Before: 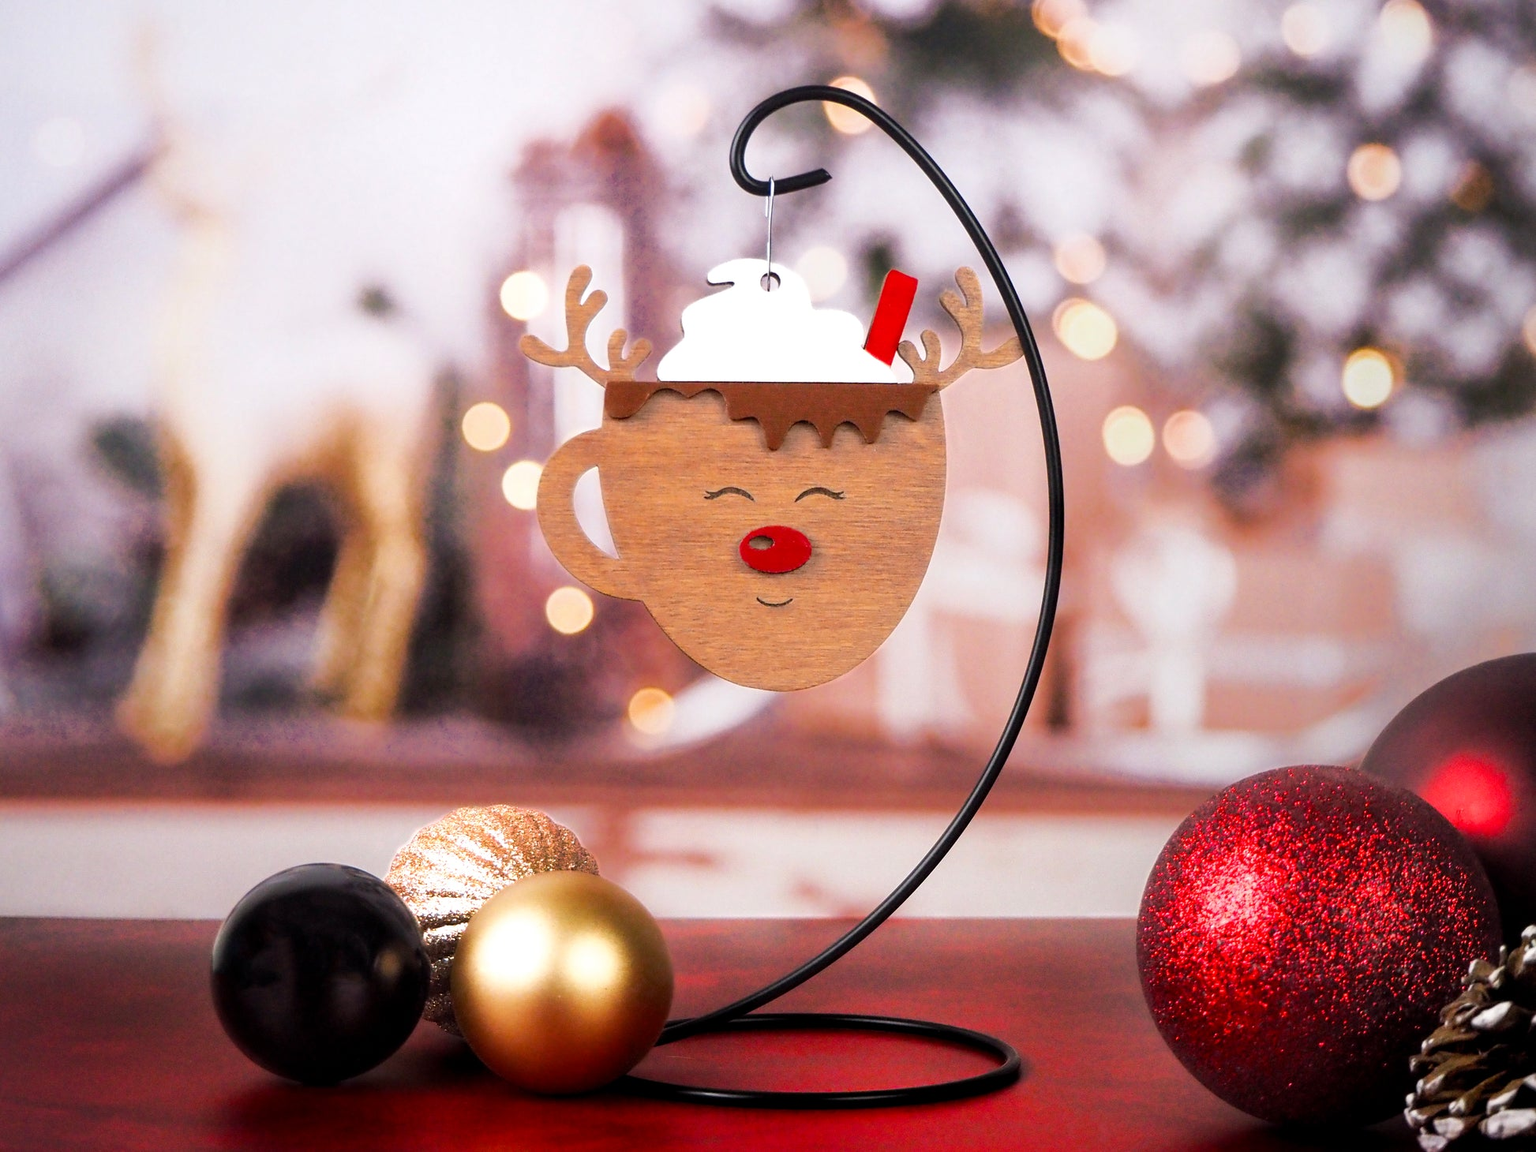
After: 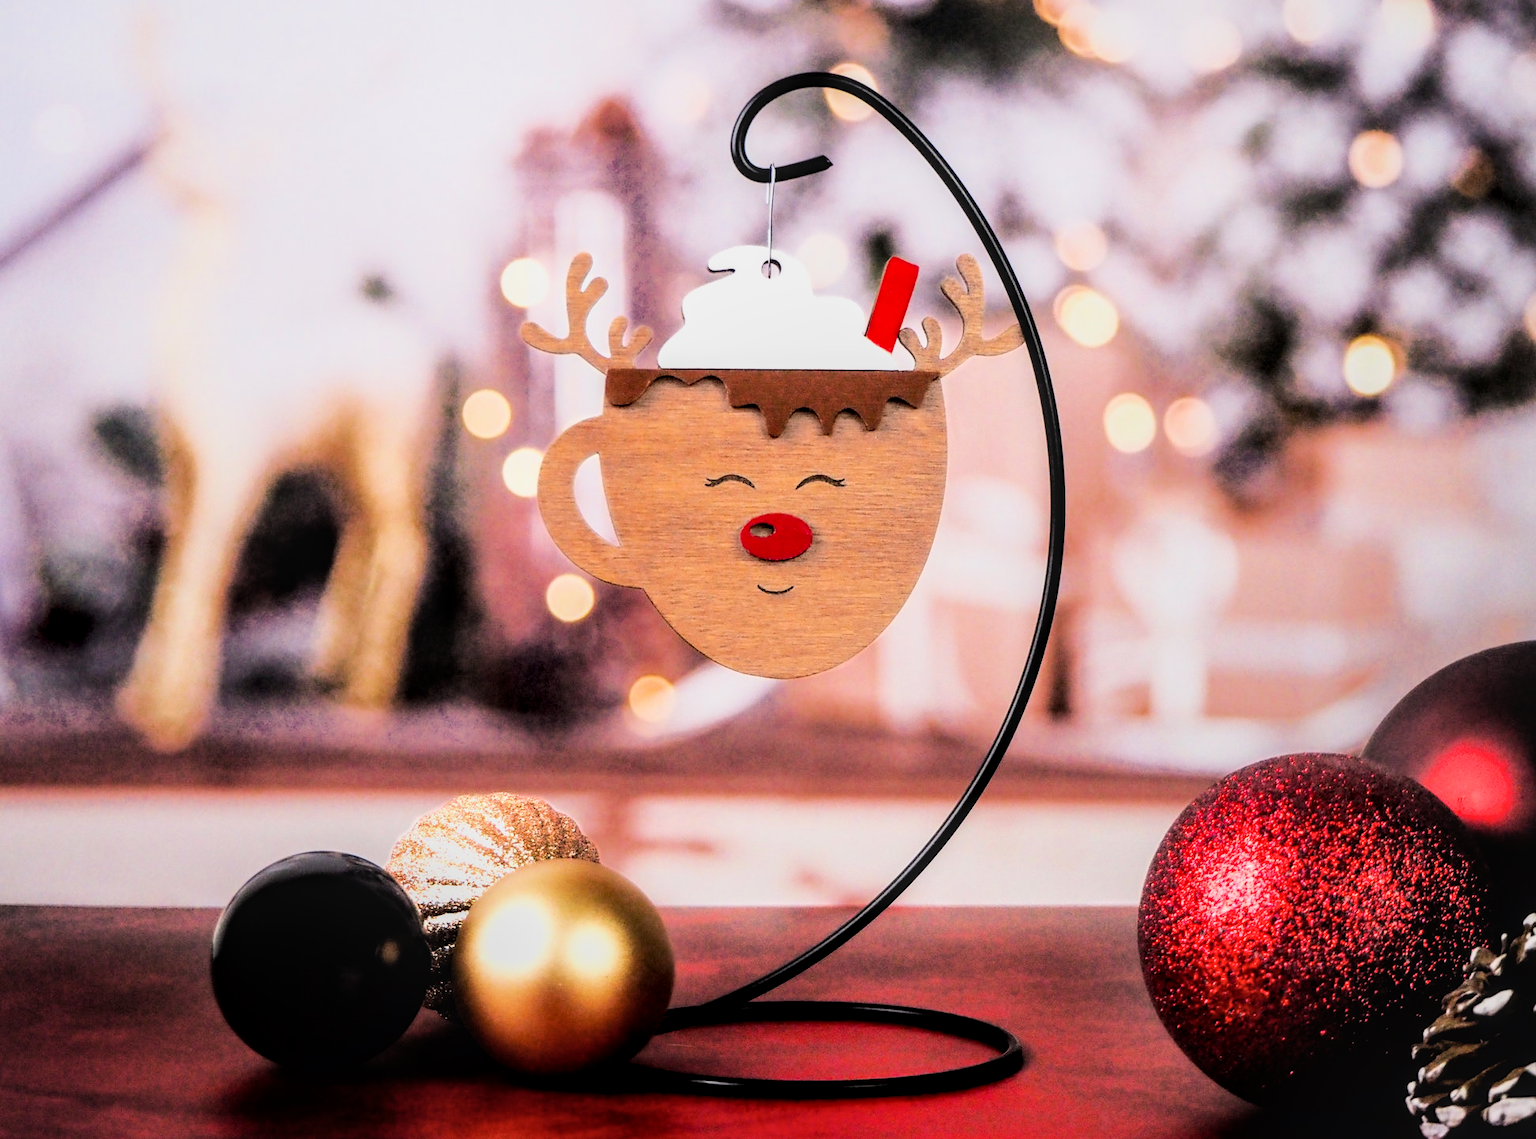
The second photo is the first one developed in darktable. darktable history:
crop: top 1.199%, right 0.058%
tone equalizer: -8 EV -0.402 EV, -7 EV -0.386 EV, -6 EV -0.363 EV, -5 EV -0.188 EV, -3 EV 0.194 EV, -2 EV 0.361 EV, -1 EV 0.403 EV, +0 EV 0.425 EV, edges refinement/feathering 500, mask exposure compensation -1.26 EV, preserve details no
local contrast: on, module defaults
filmic rgb: black relative exposure -7.49 EV, white relative exposure 4.99 EV, threshold 2.98 EV, hardness 3.31, contrast 1.298, color science v6 (2022), enable highlight reconstruction true
